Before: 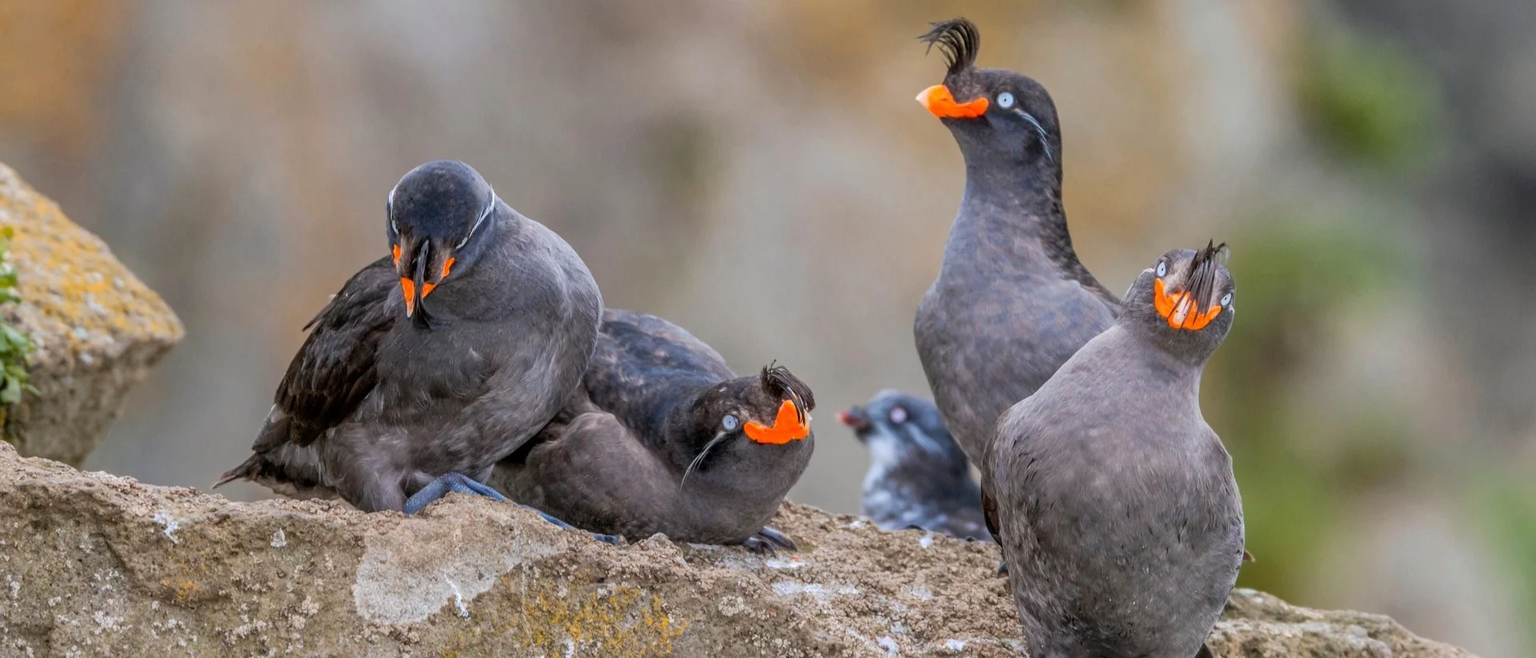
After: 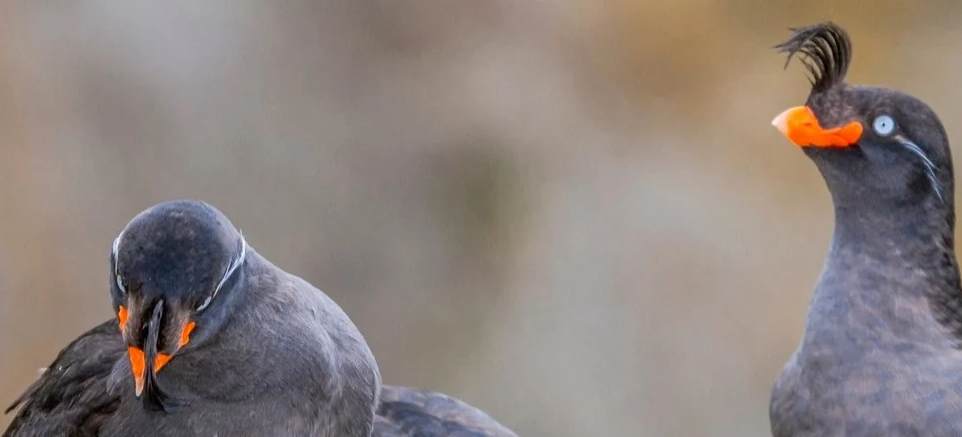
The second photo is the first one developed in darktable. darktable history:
crop: left 19.433%, right 30.417%, bottom 46.732%
